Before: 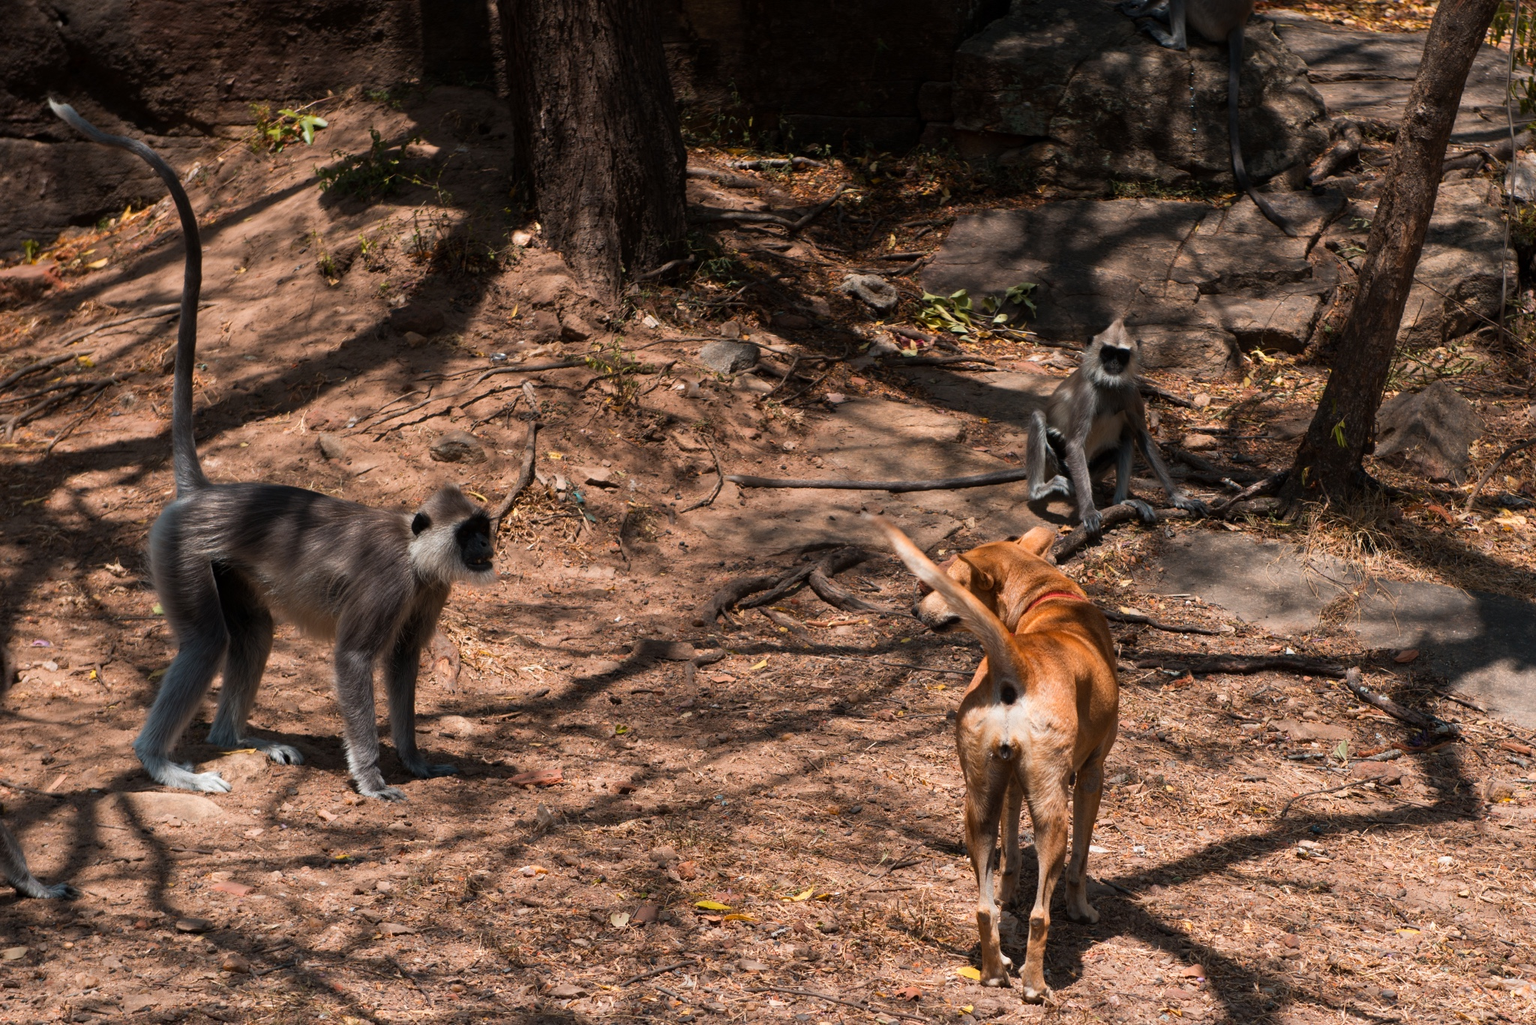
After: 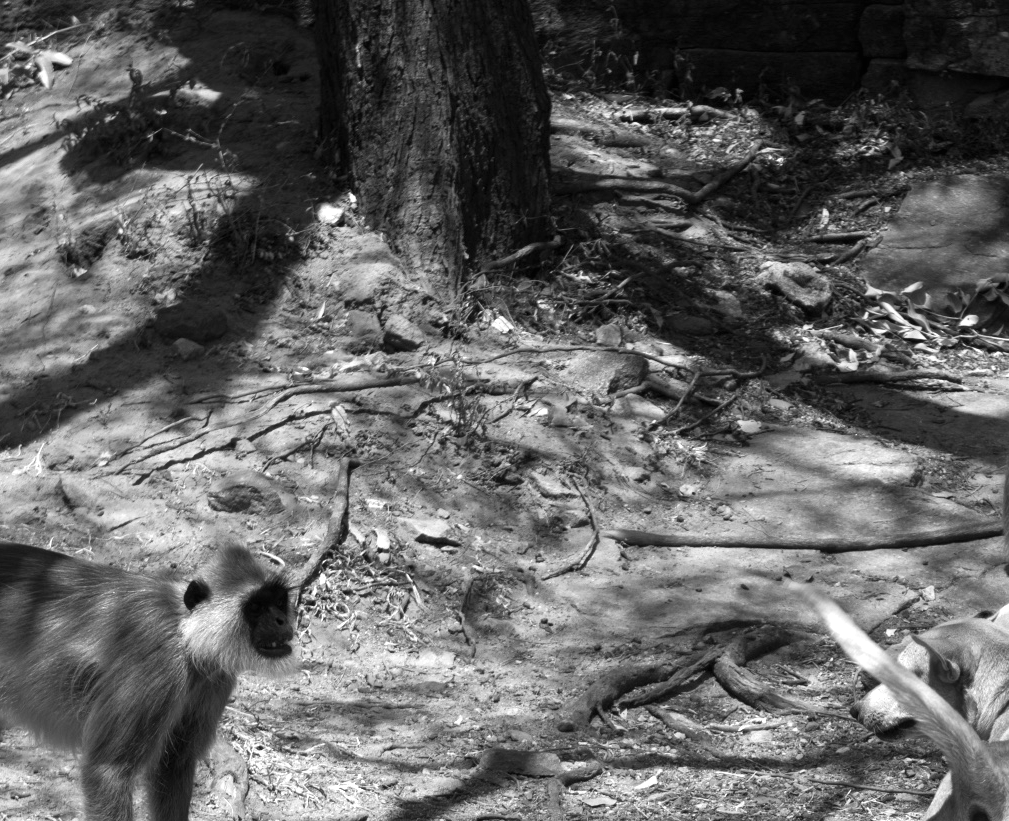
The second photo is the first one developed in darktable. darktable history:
exposure: black level correction 0, exposure 0.7 EV, compensate exposure bias true, compensate highlight preservation false
crop: left 17.835%, top 7.675%, right 32.881%, bottom 32.213%
monochrome: a 16.01, b -2.65, highlights 0.52
